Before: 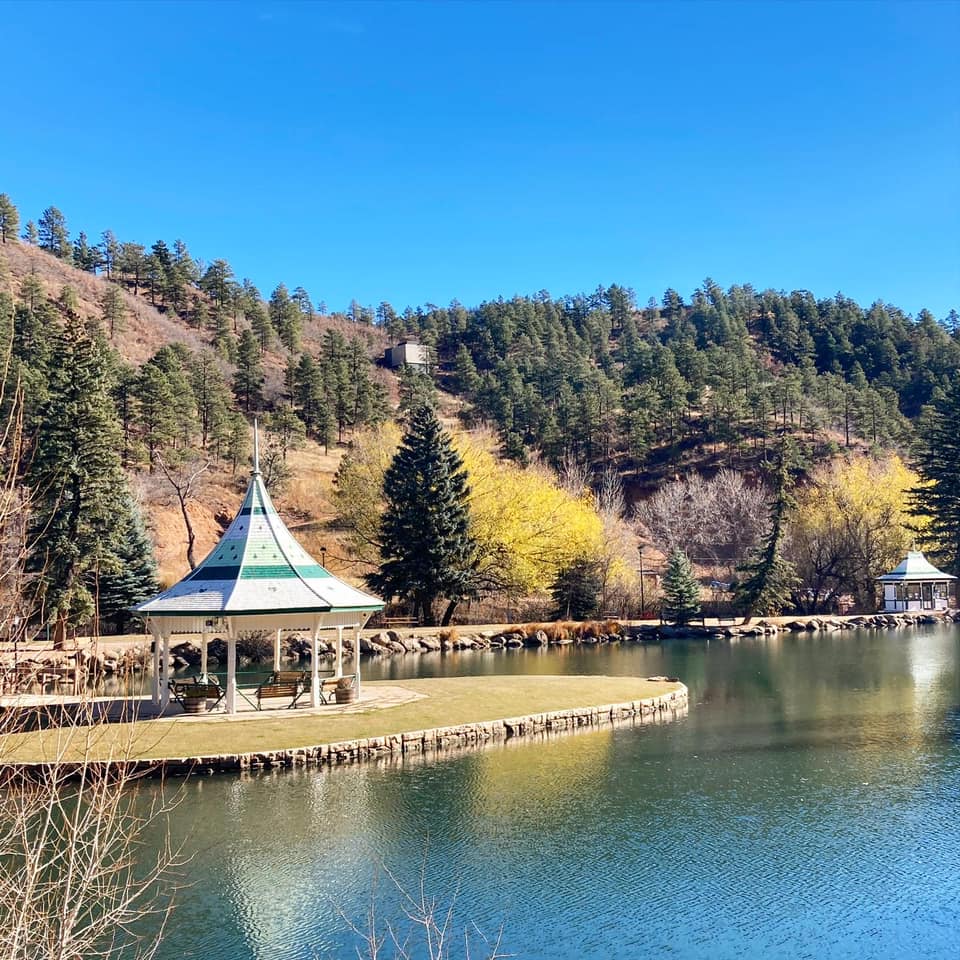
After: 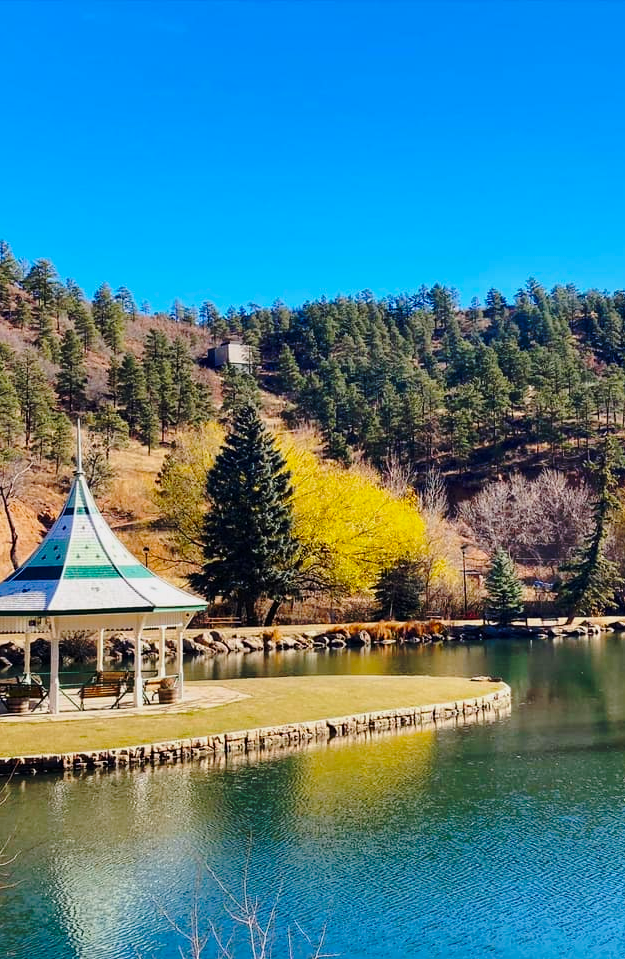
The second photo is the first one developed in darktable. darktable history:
base curve: curves: ch0 [(0, 0) (0.073, 0.04) (0.157, 0.139) (0.492, 0.492) (0.758, 0.758) (1, 1)], preserve colors none
color balance rgb: highlights gain › chroma 0.116%, highlights gain › hue 330.99°, perceptual saturation grading › global saturation 25.06%, contrast -9.377%
crop and rotate: left 18.541%, right 16.296%
